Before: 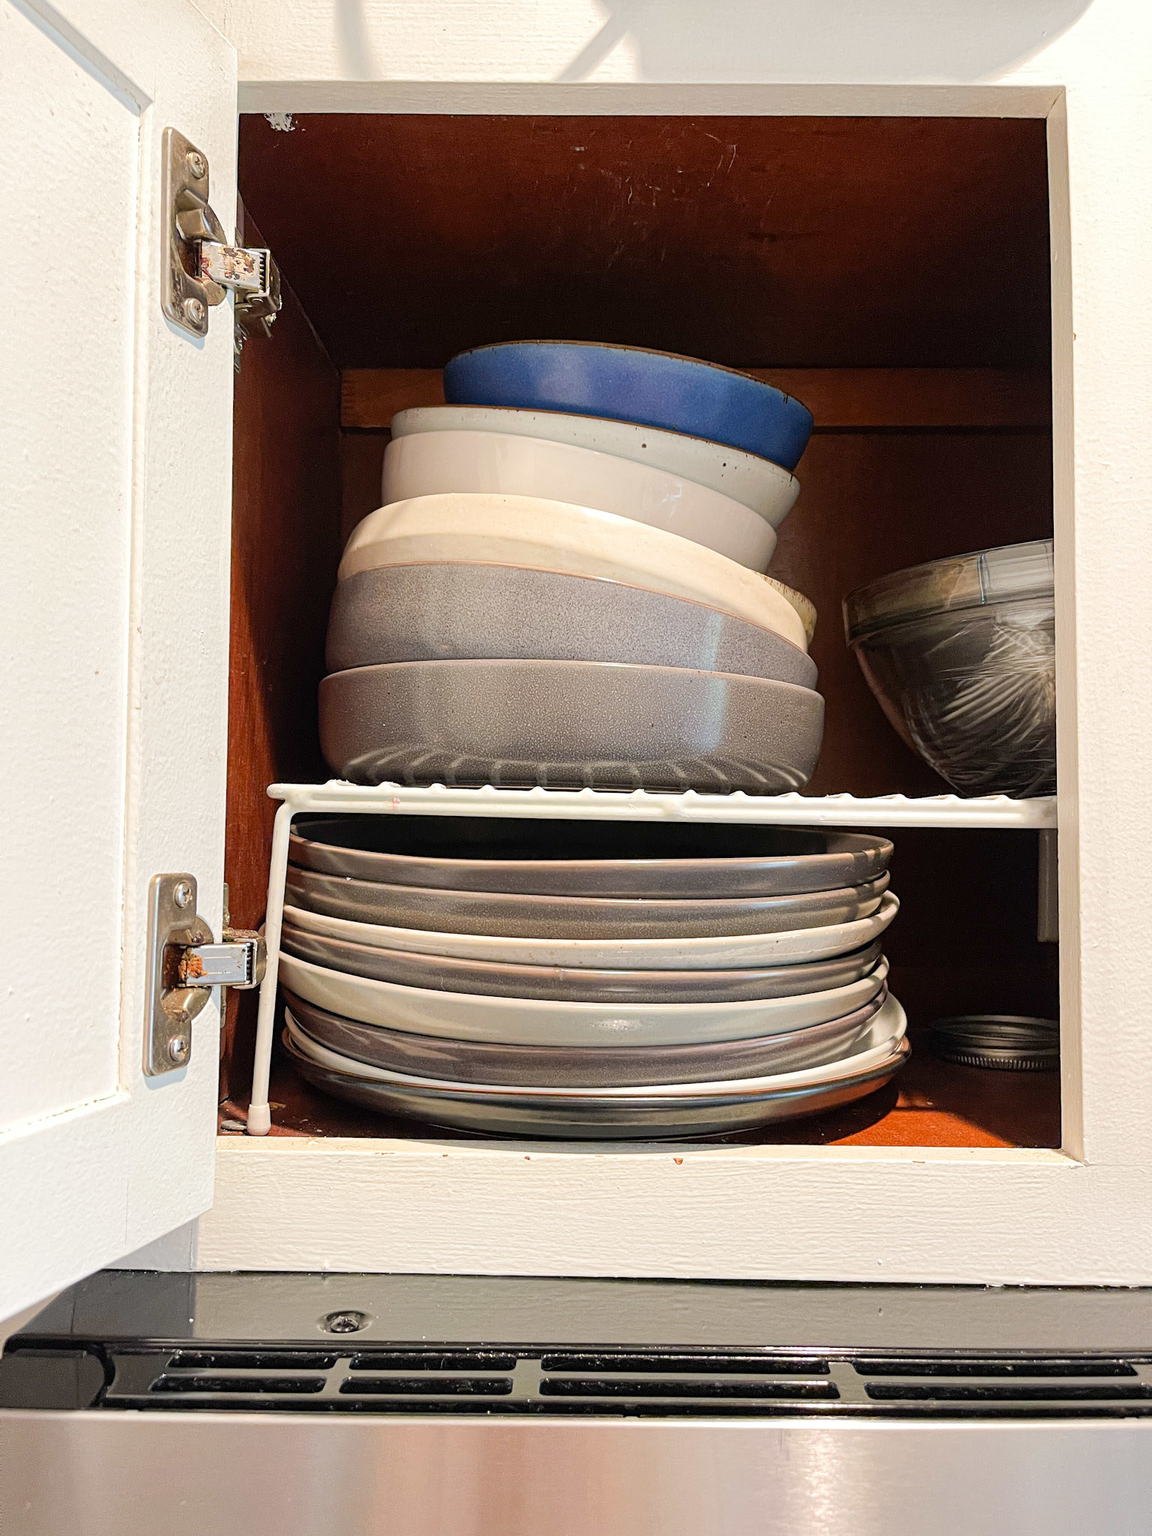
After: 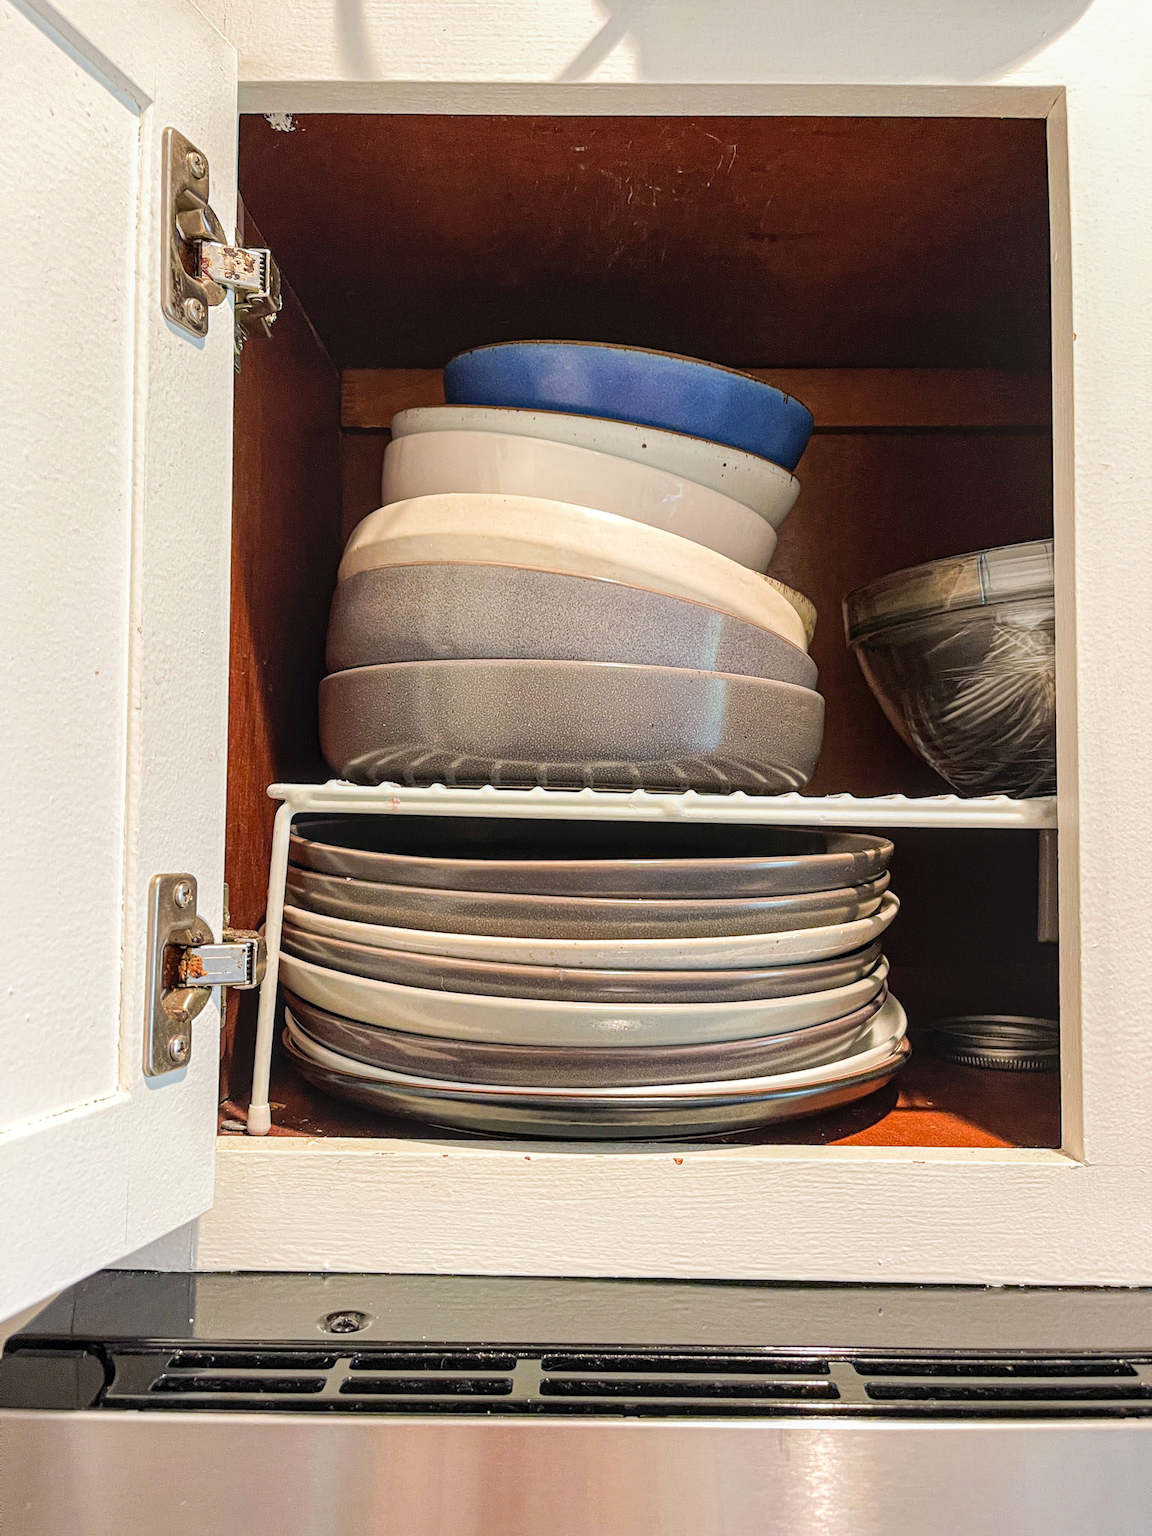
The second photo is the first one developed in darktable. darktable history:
velvia: strength 15.56%
tone equalizer: on, module defaults
local contrast: on, module defaults
